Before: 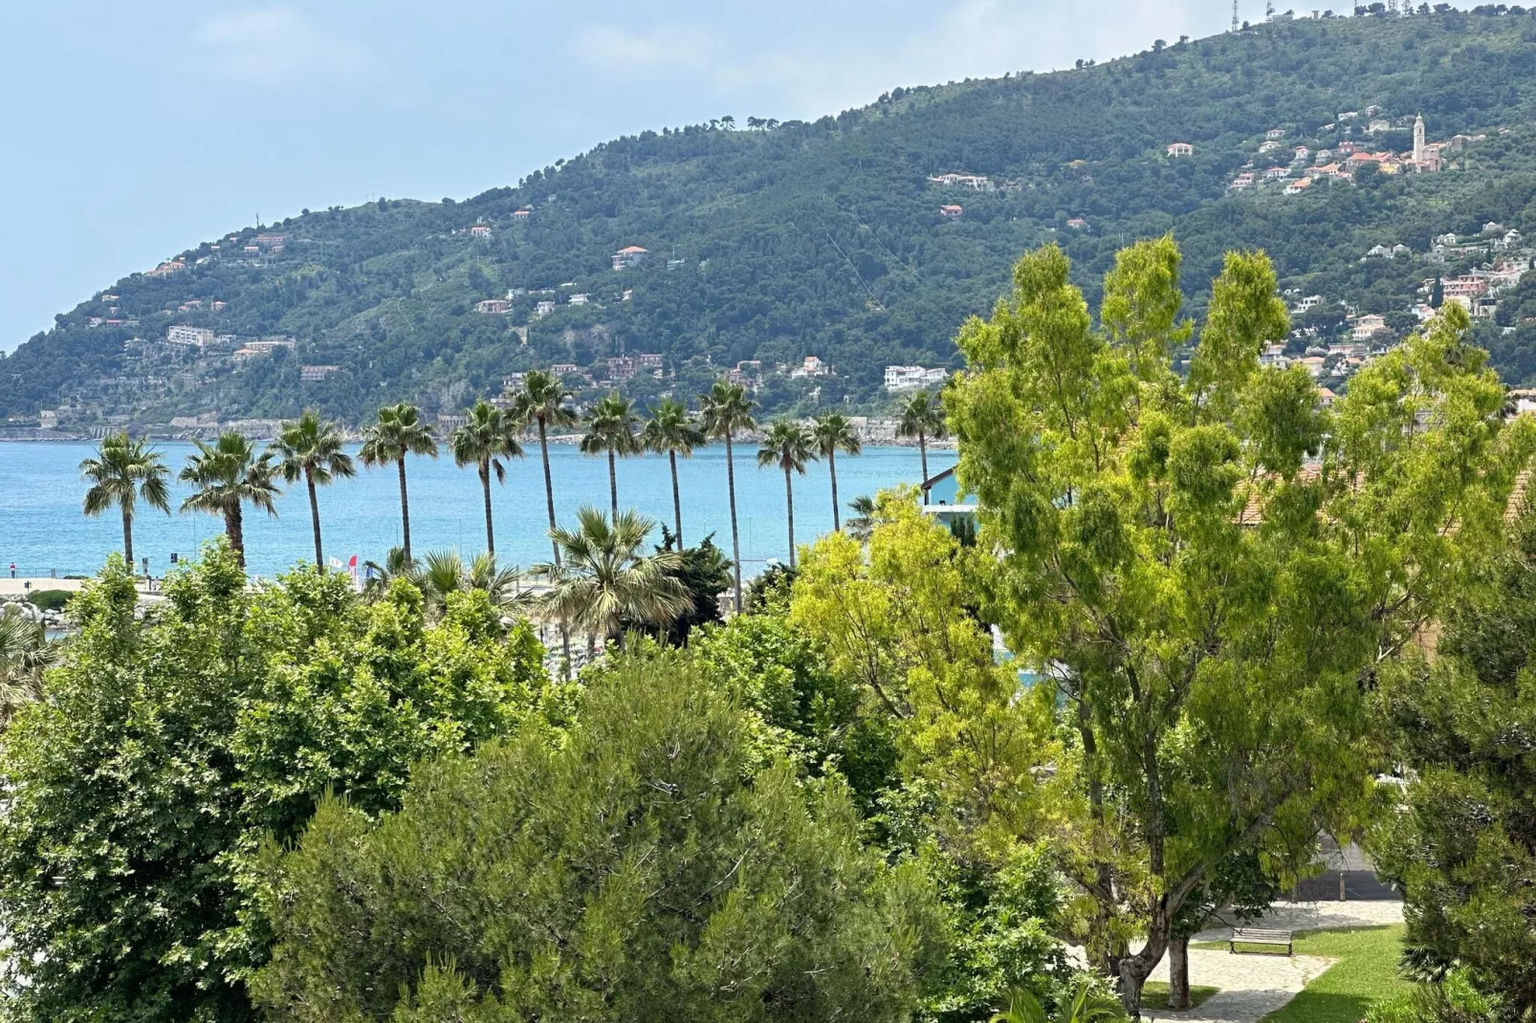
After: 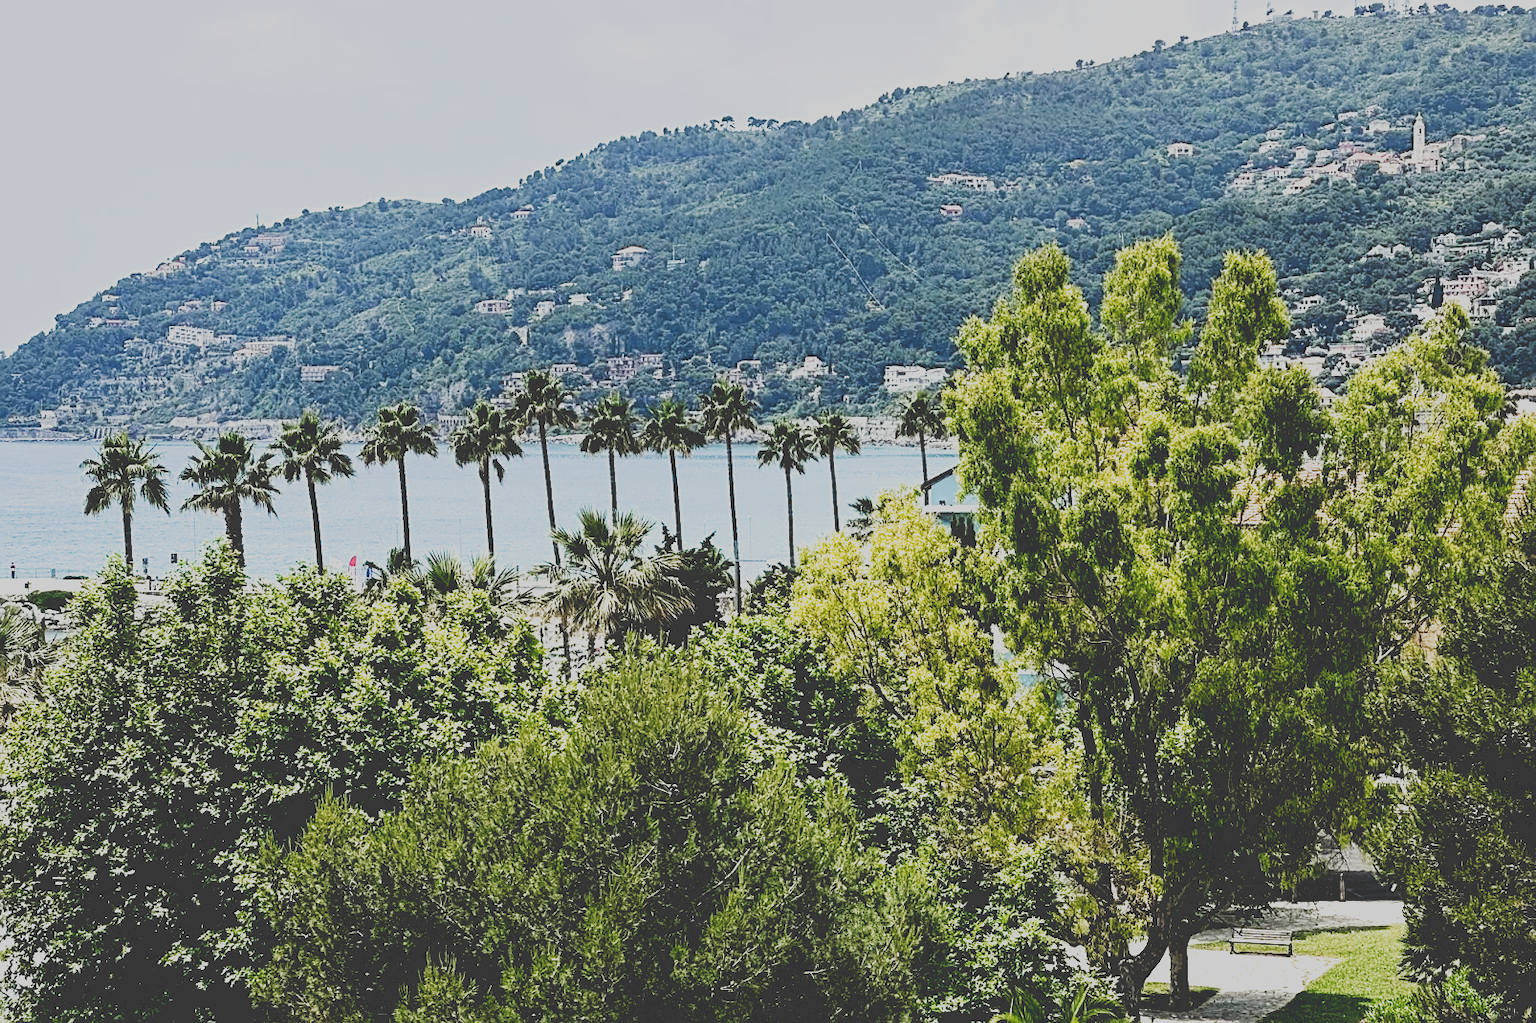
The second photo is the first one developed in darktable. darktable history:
exposure: exposure 0.169 EV, compensate highlight preservation false
tone curve: curves: ch0 [(0, 0.23) (0.125, 0.207) (0.245, 0.227) (0.736, 0.695) (1, 0.824)], preserve colors none
filmic rgb: black relative exposure -3.46 EV, white relative exposure 2.26 EV, hardness 3.41, color science v6 (2022)
sharpen: on, module defaults
